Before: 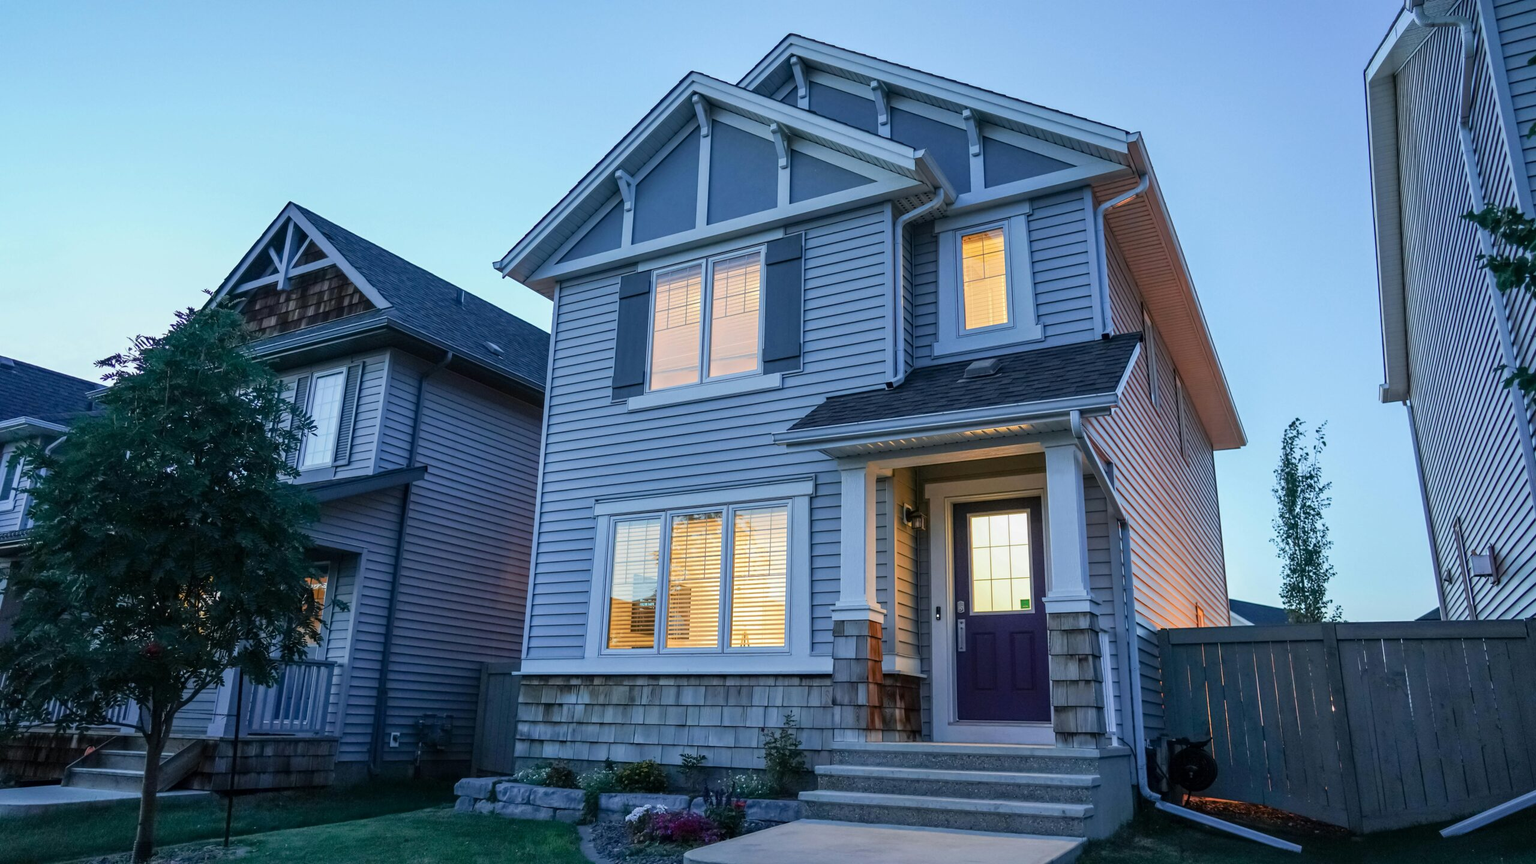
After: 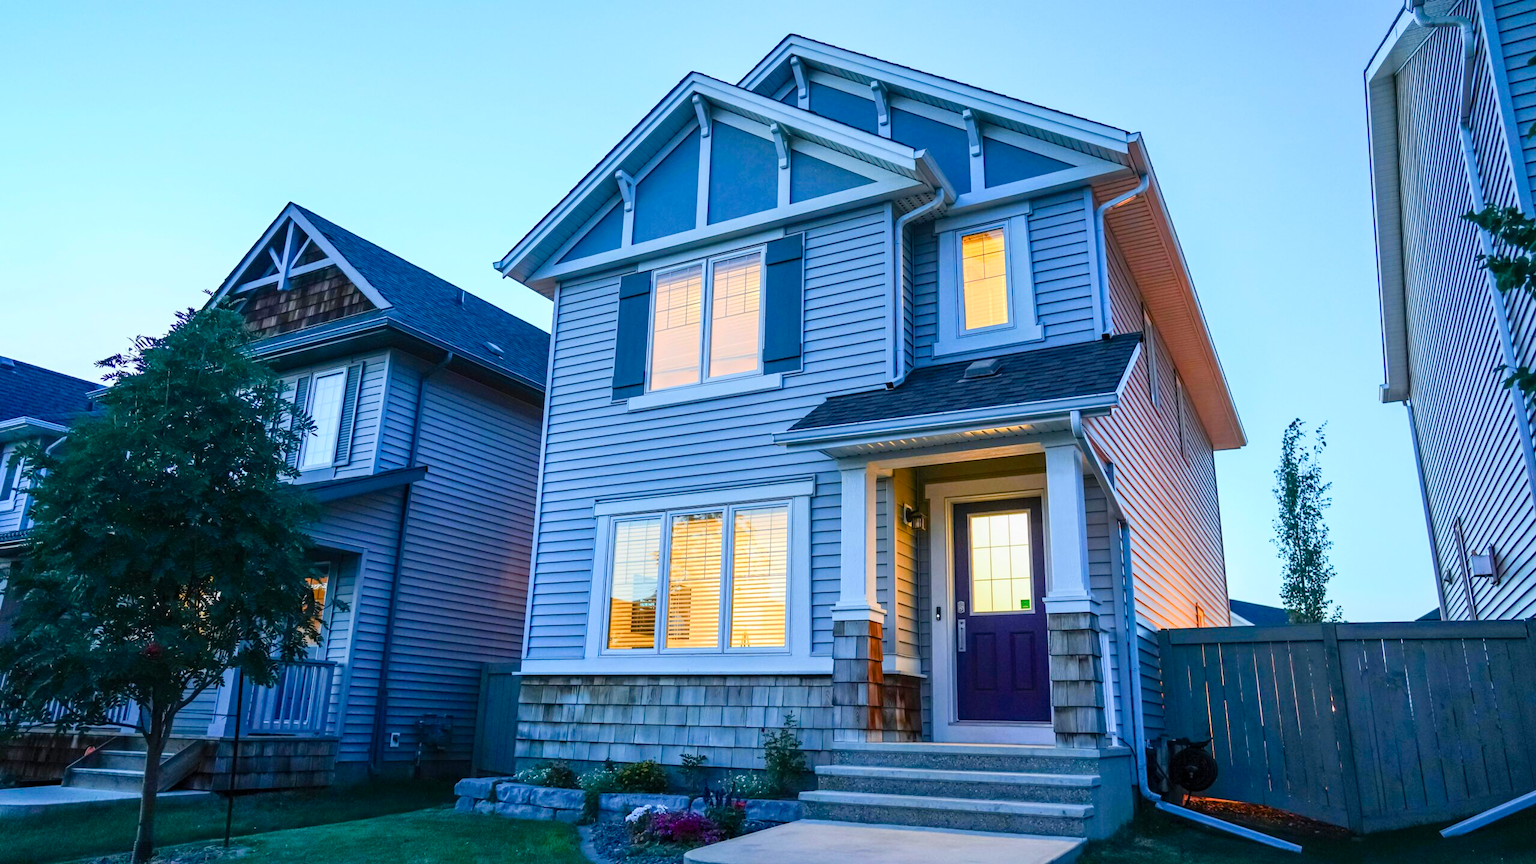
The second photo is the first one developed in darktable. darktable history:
color balance rgb: perceptual saturation grading › global saturation 20%, perceptual saturation grading › highlights -25%, perceptual saturation grading › shadows 50%
contrast brightness saturation: contrast 0.2, brightness 0.16, saturation 0.22
